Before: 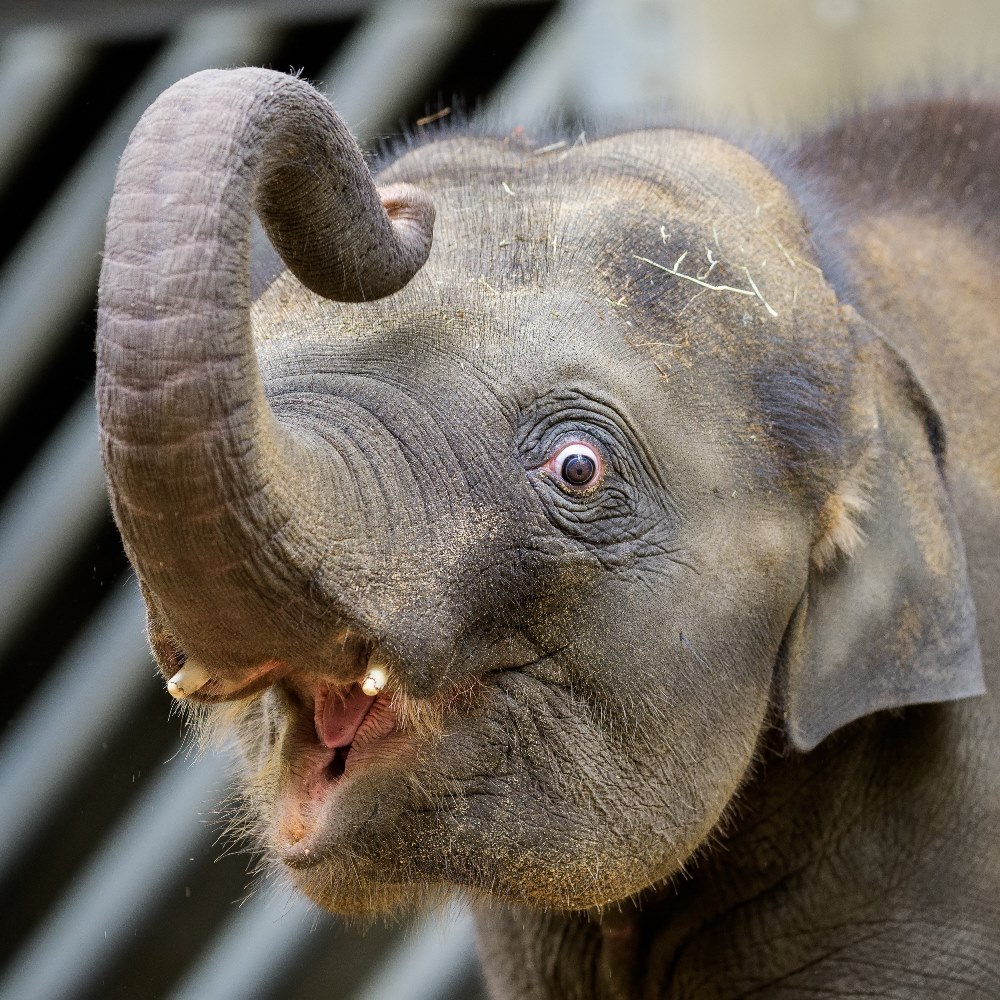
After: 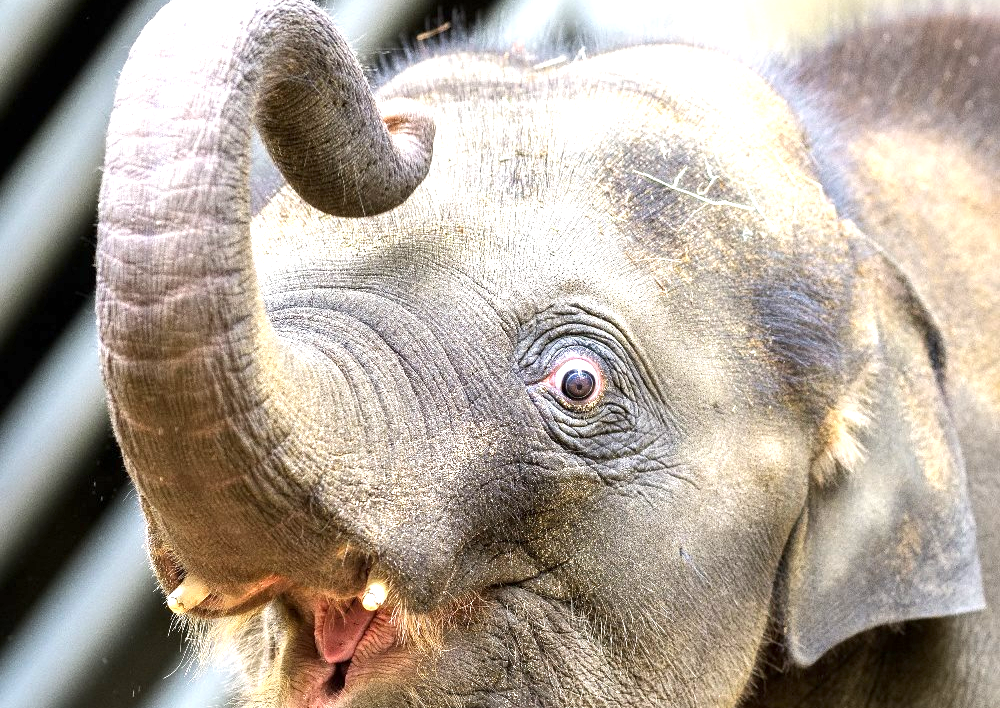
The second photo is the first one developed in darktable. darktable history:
crop and rotate: top 8.569%, bottom 20.601%
local contrast: highlights 104%, shadows 98%, detail 120%, midtone range 0.2
exposure: black level correction 0, exposure 1.197 EV, compensate highlight preservation false
